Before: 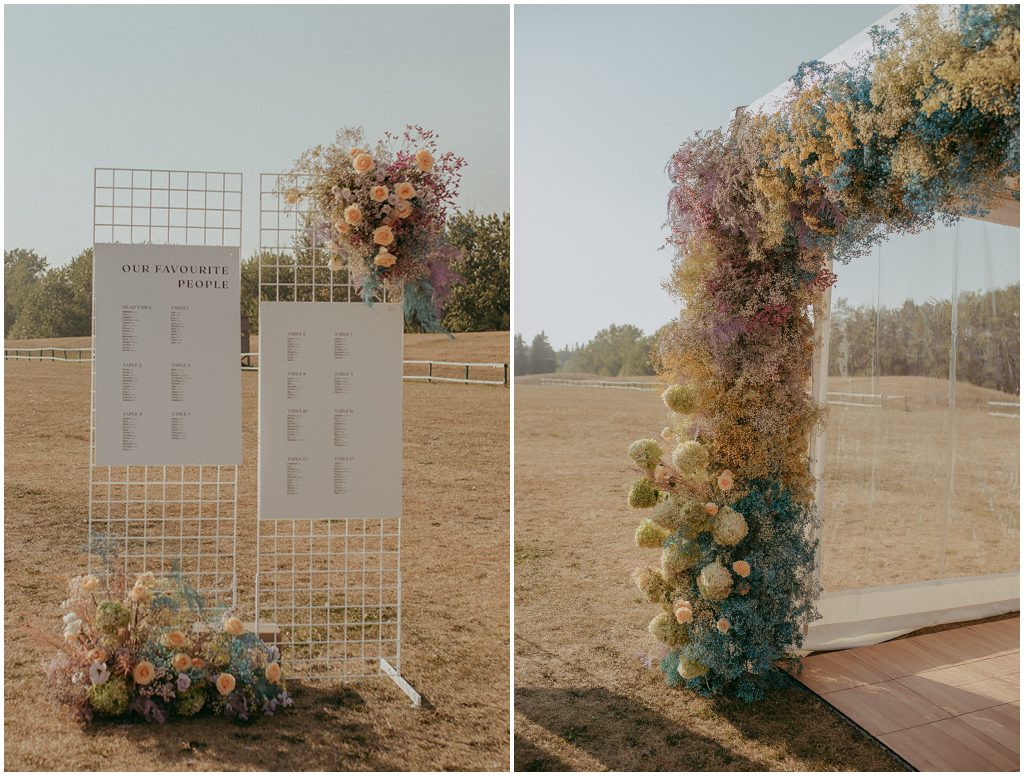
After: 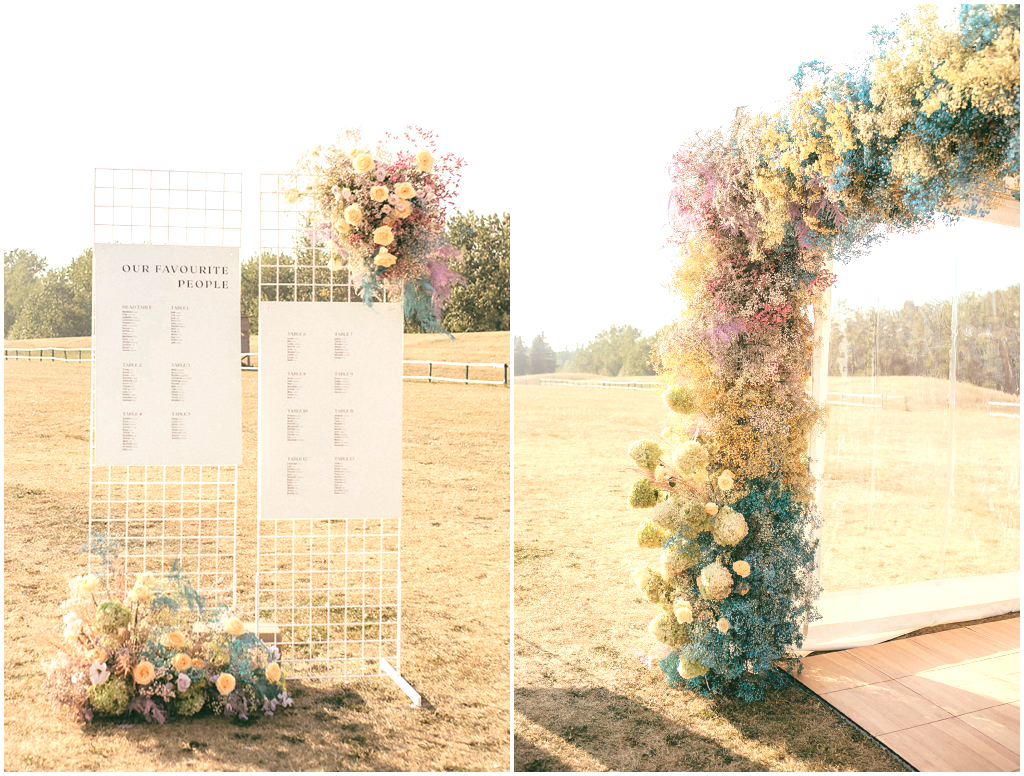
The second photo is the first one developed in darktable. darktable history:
color zones: curves: ch0 [(0, 0.558) (0.143, 0.548) (0.286, 0.447) (0.429, 0.259) (0.571, 0.5) (0.714, 0.5) (0.857, 0.593) (1, 0.558)]; ch1 [(0, 0.543) (0.01, 0.544) (0.12, 0.492) (0.248, 0.458) (0.5, 0.534) (0.748, 0.5) (0.99, 0.469) (1, 0.543)]; ch2 [(0, 0.507) (0.143, 0.522) (0.286, 0.505) (0.429, 0.5) (0.571, 0.5) (0.714, 0.5) (0.857, 0.5) (1, 0.507)]
exposure: black level correction 0, exposure 1.45 EV, compensate exposure bias true, compensate highlight preservation false
contrast brightness saturation: brightness 0.13
